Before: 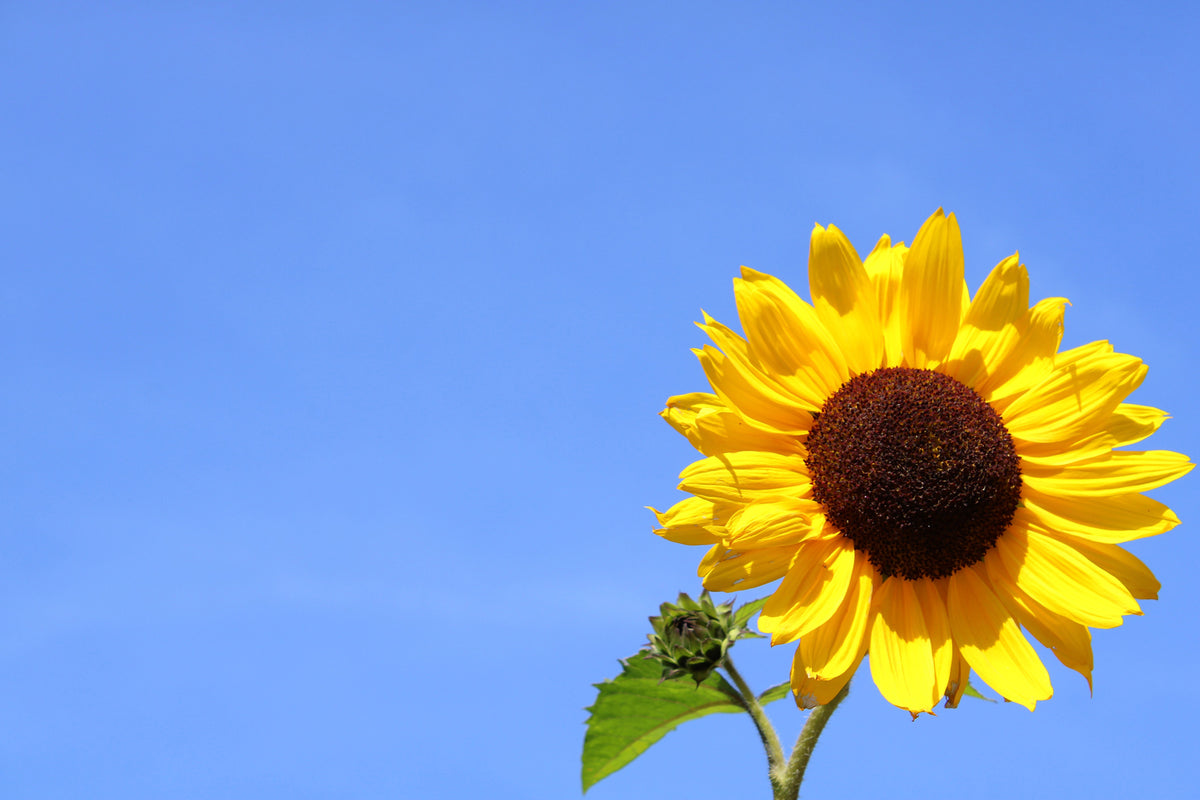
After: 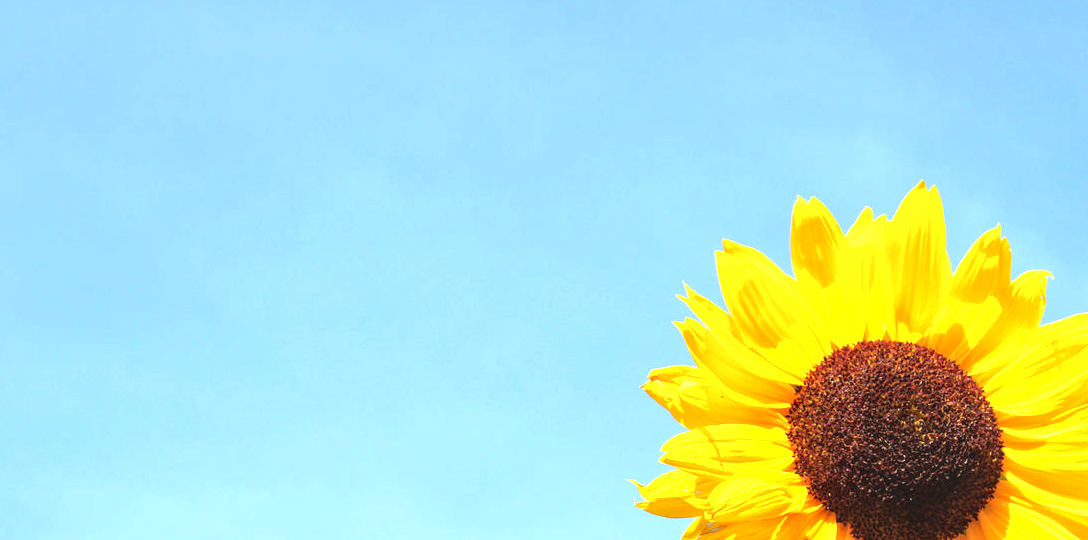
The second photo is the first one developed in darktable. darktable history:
local contrast: on, module defaults
crop: left 1.509%, top 3.452%, right 7.696%, bottom 28.452%
exposure: black level correction 0, exposure 1.2 EV, compensate exposure bias true, compensate highlight preservation false
